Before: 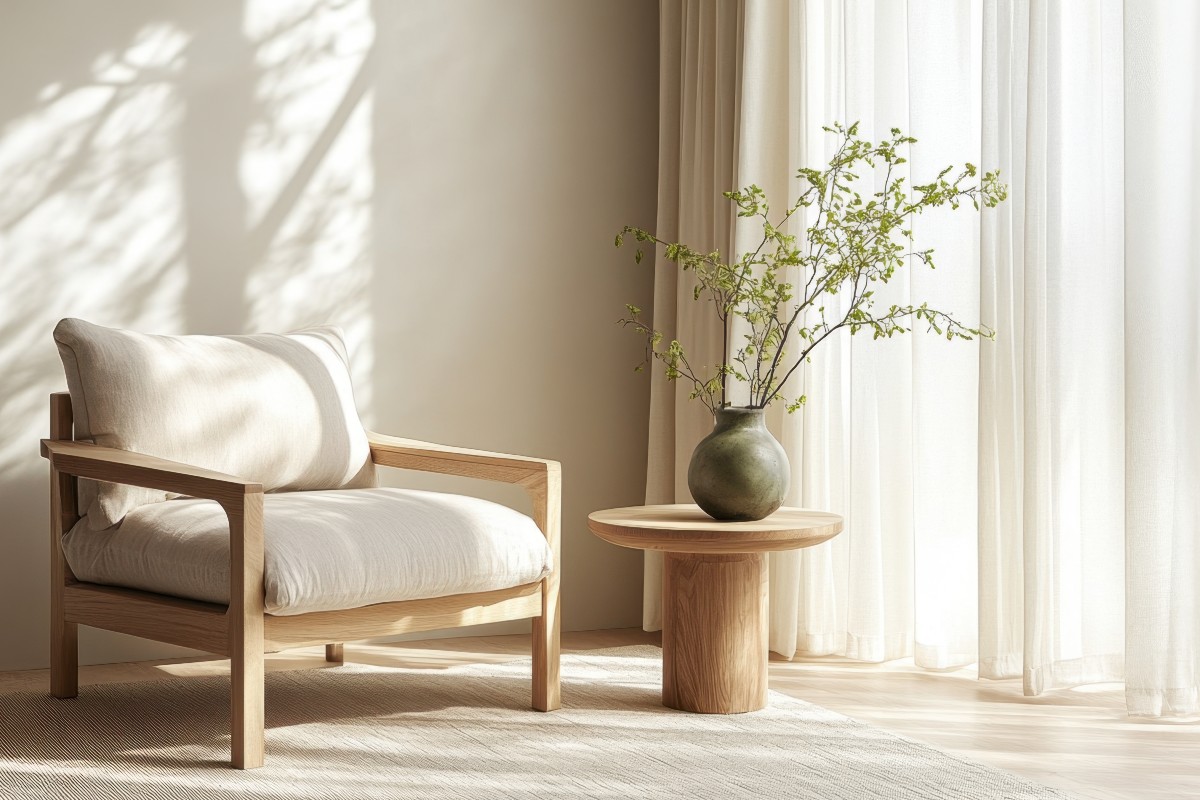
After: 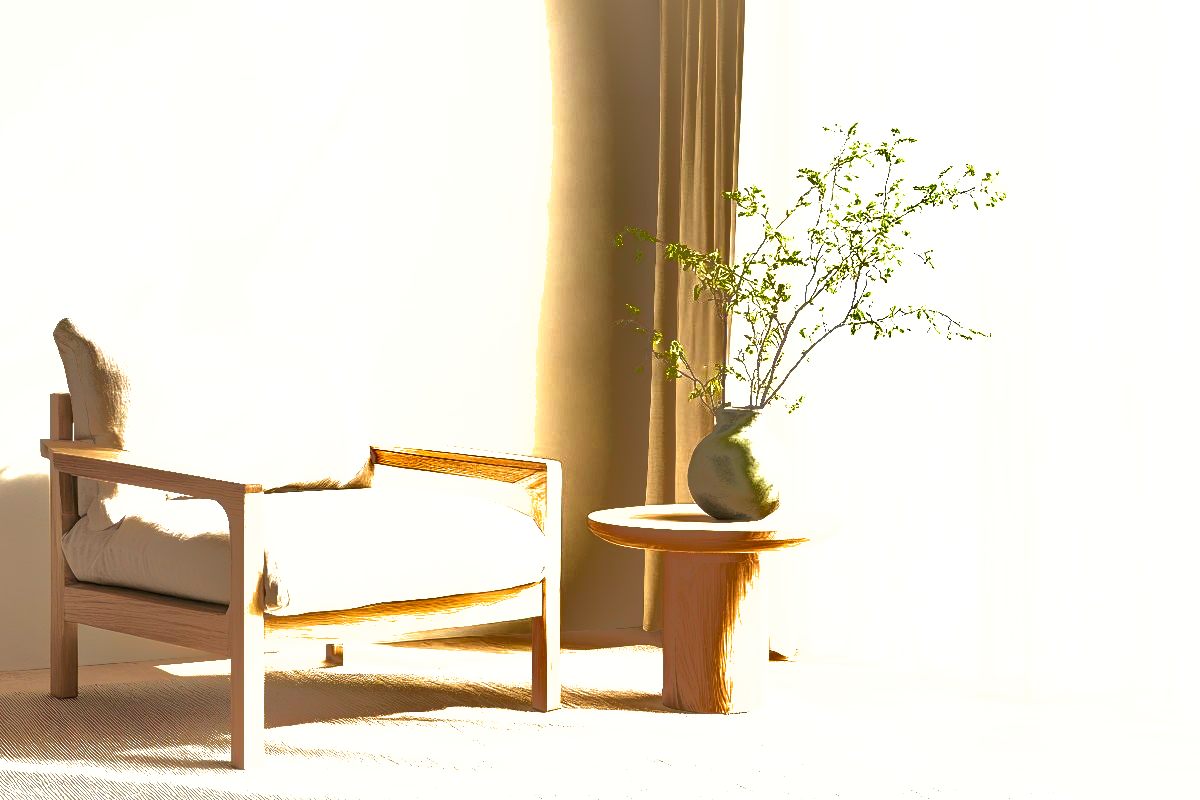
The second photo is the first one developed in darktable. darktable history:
exposure: black level correction 0.001, exposure 1.646 EV, compensate exposure bias true, compensate highlight preservation false
color zones: curves: ch0 [(0, 0.5) (0.143, 0.5) (0.286, 0.5) (0.429, 0.495) (0.571, 0.437) (0.714, 0.44) (0.857, 0.496) (1, 0.5)]
shadows and highlights: shadows 38.43, highlights -74.54
